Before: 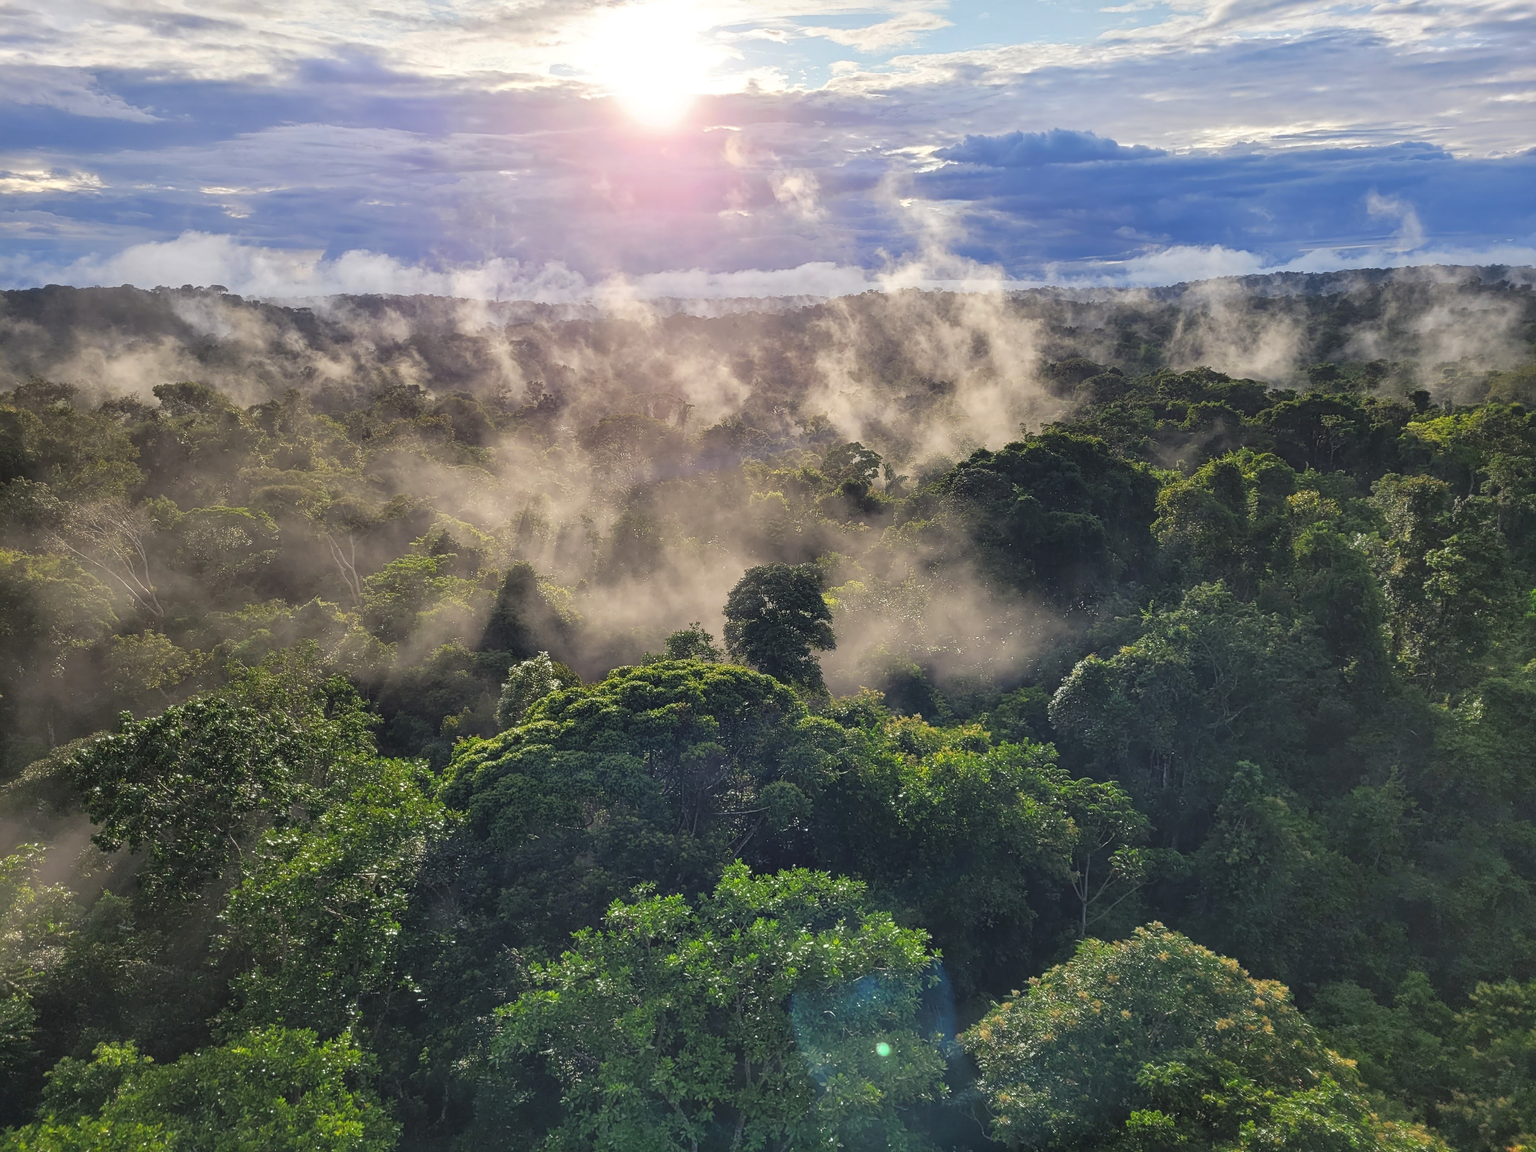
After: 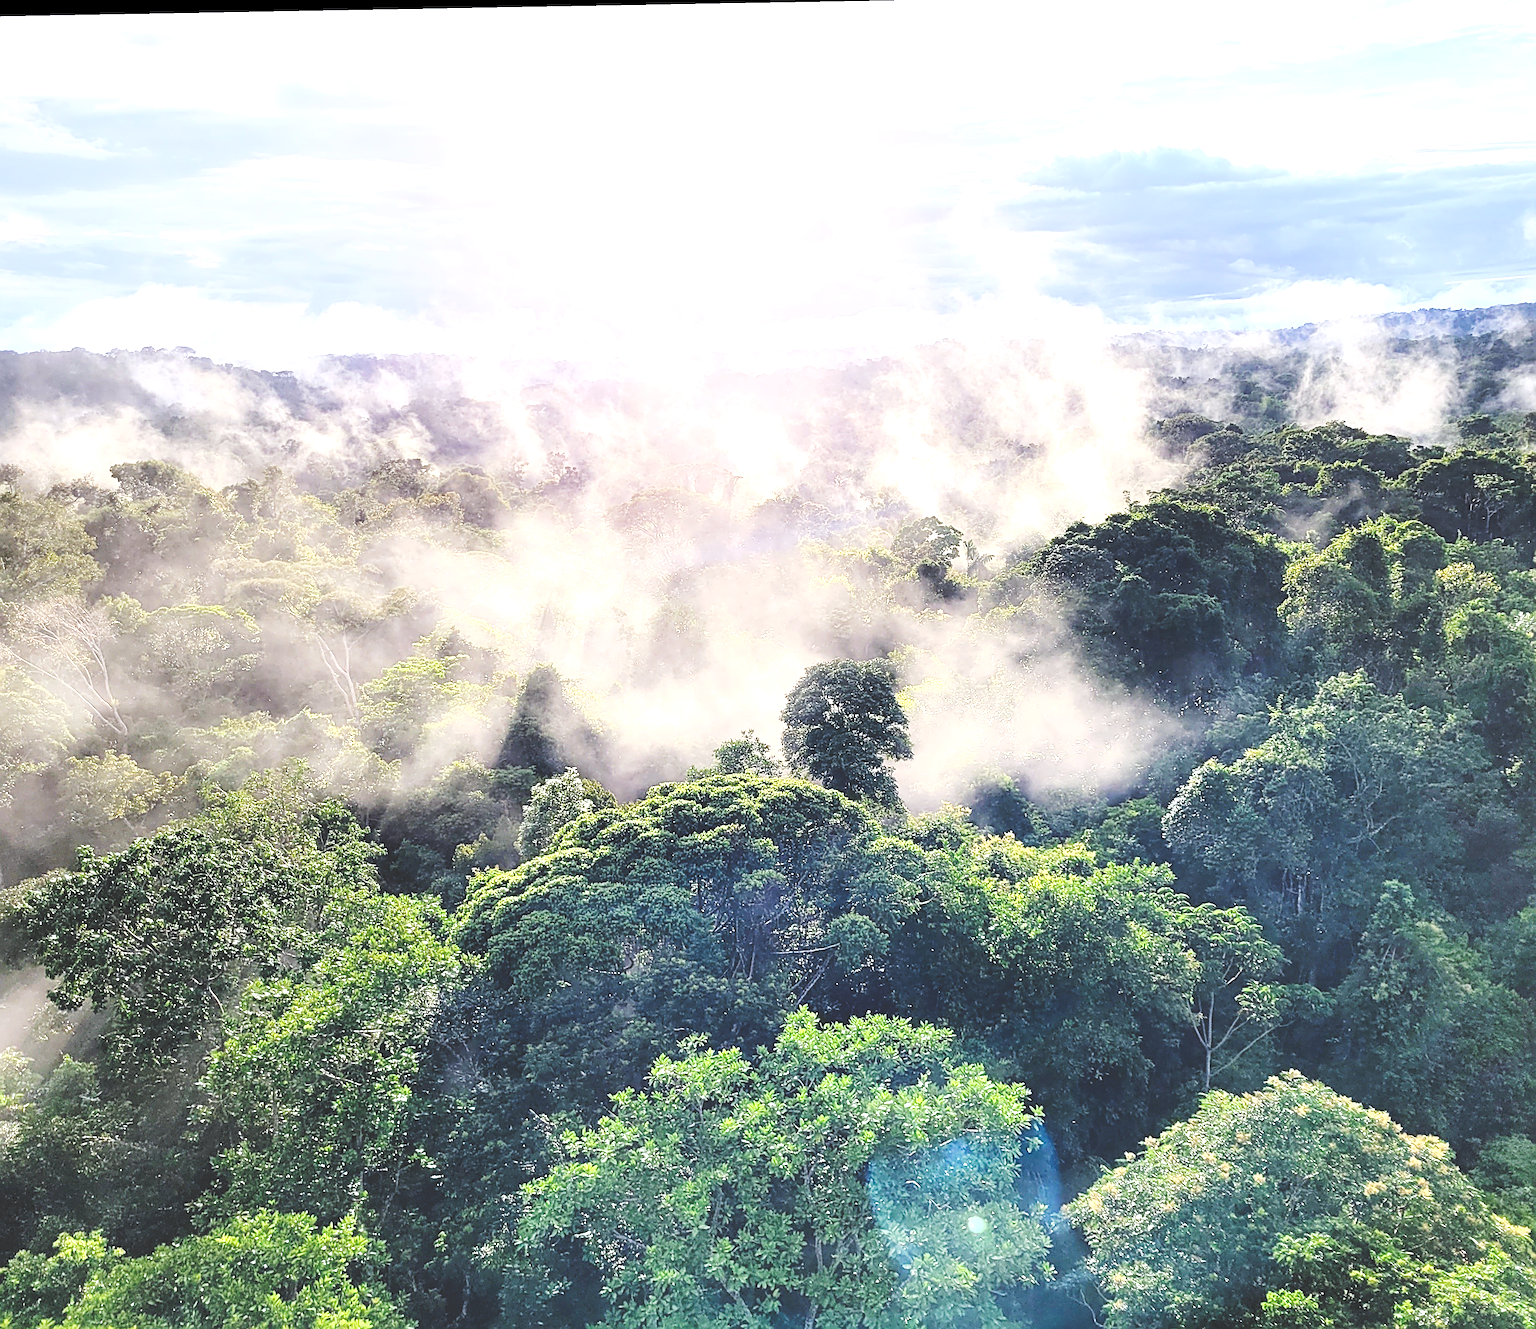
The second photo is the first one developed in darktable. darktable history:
tone curve: curves: ch0 [(0, 0) (0.003, 0.172) (0.011, 0.177) (0.025, 0.177) (0.044, 0.177) (0.069, 0.178) (0.1, 0.181) (0.136, 0.19) (0.177, 0.208) (0.224, 0.226) (0.277, 0.274) (0.335, 0.338) (0.399, 0.43) (0.468, 0.535) (0.543, 0.635) (0.623, 0.726) (0.709, 0.815) (0.801, 0.882) (0.898, 0.936) (1, 1)], preserve colors none
crop and rotate: angle 1.03°, left 4.245%, top 1.038%, right 11.224%, bottom 2.396%
exposure: exposure 1.483 EV, compensate exposure bias true, compensate highlight preservation false
base curve: curves: ch0 [(0.017, 0) (0.425, 0.441) (0.844, 0.933) (1, 1)]
color zones: mix 41.95%
shadows and highlights: radius 90.2, shadows -14.9, white point adjustment 0.196, highlights 32.99, compress 48.29%, soften with gaussian
color calibration: illuminant as shot in camera, x 0.358, y 0.373, temperature 4628.91 K
sharpen: radius 2.537, amount 0.619
